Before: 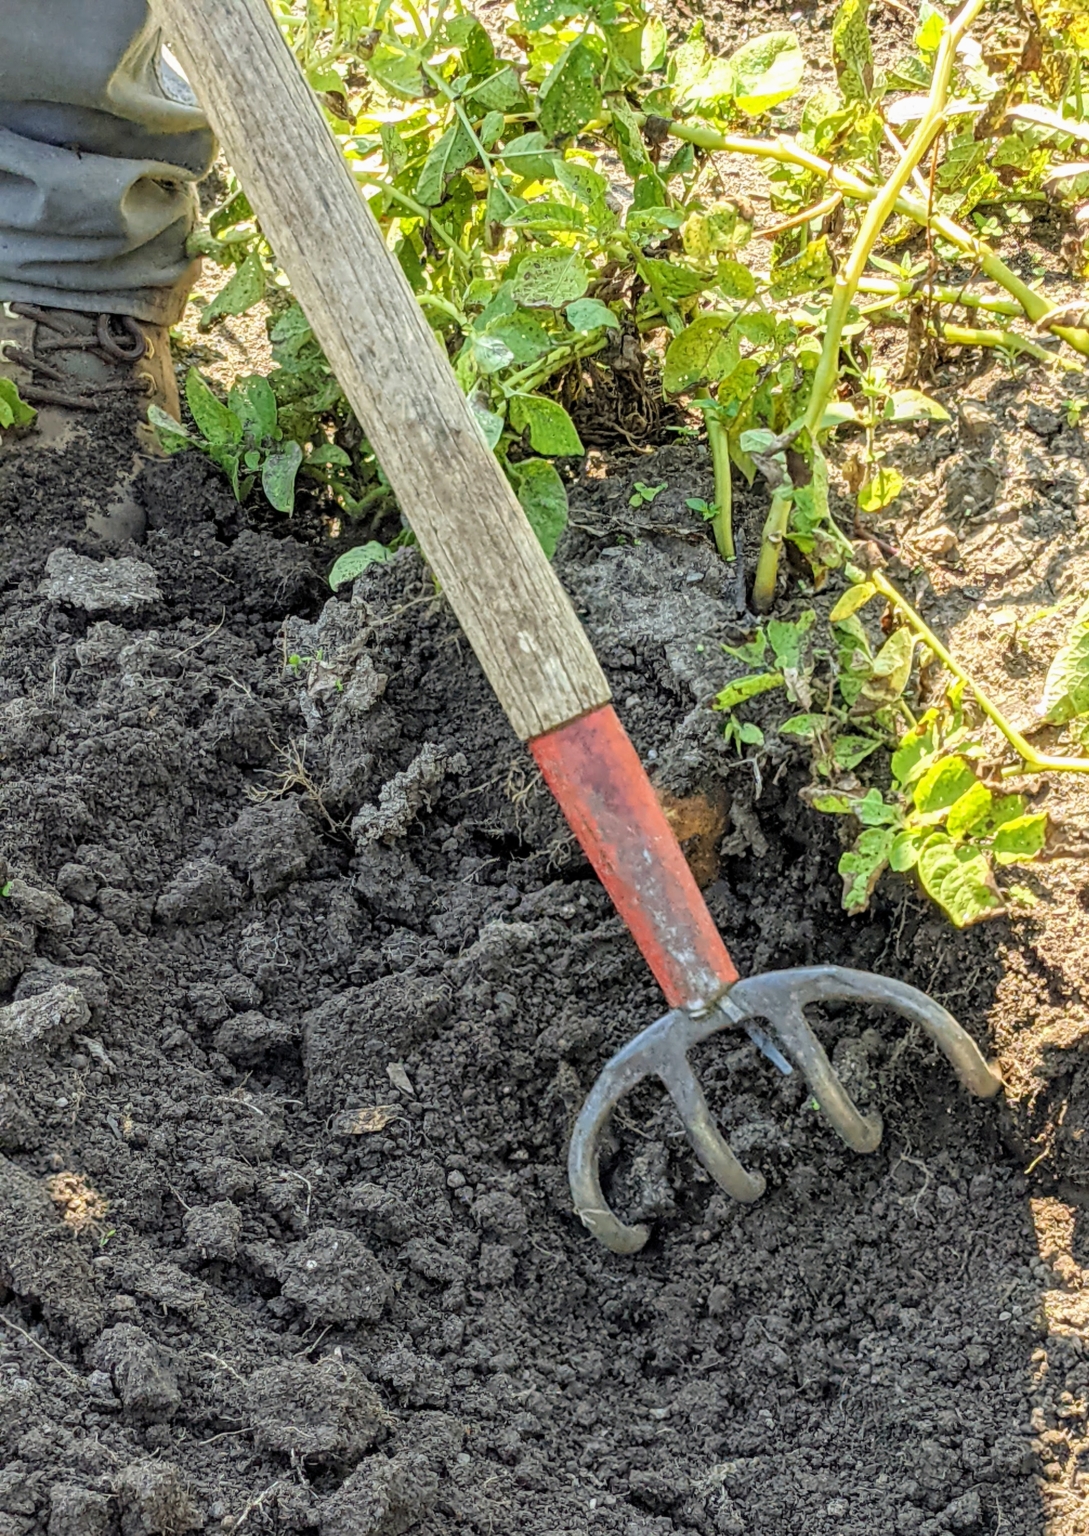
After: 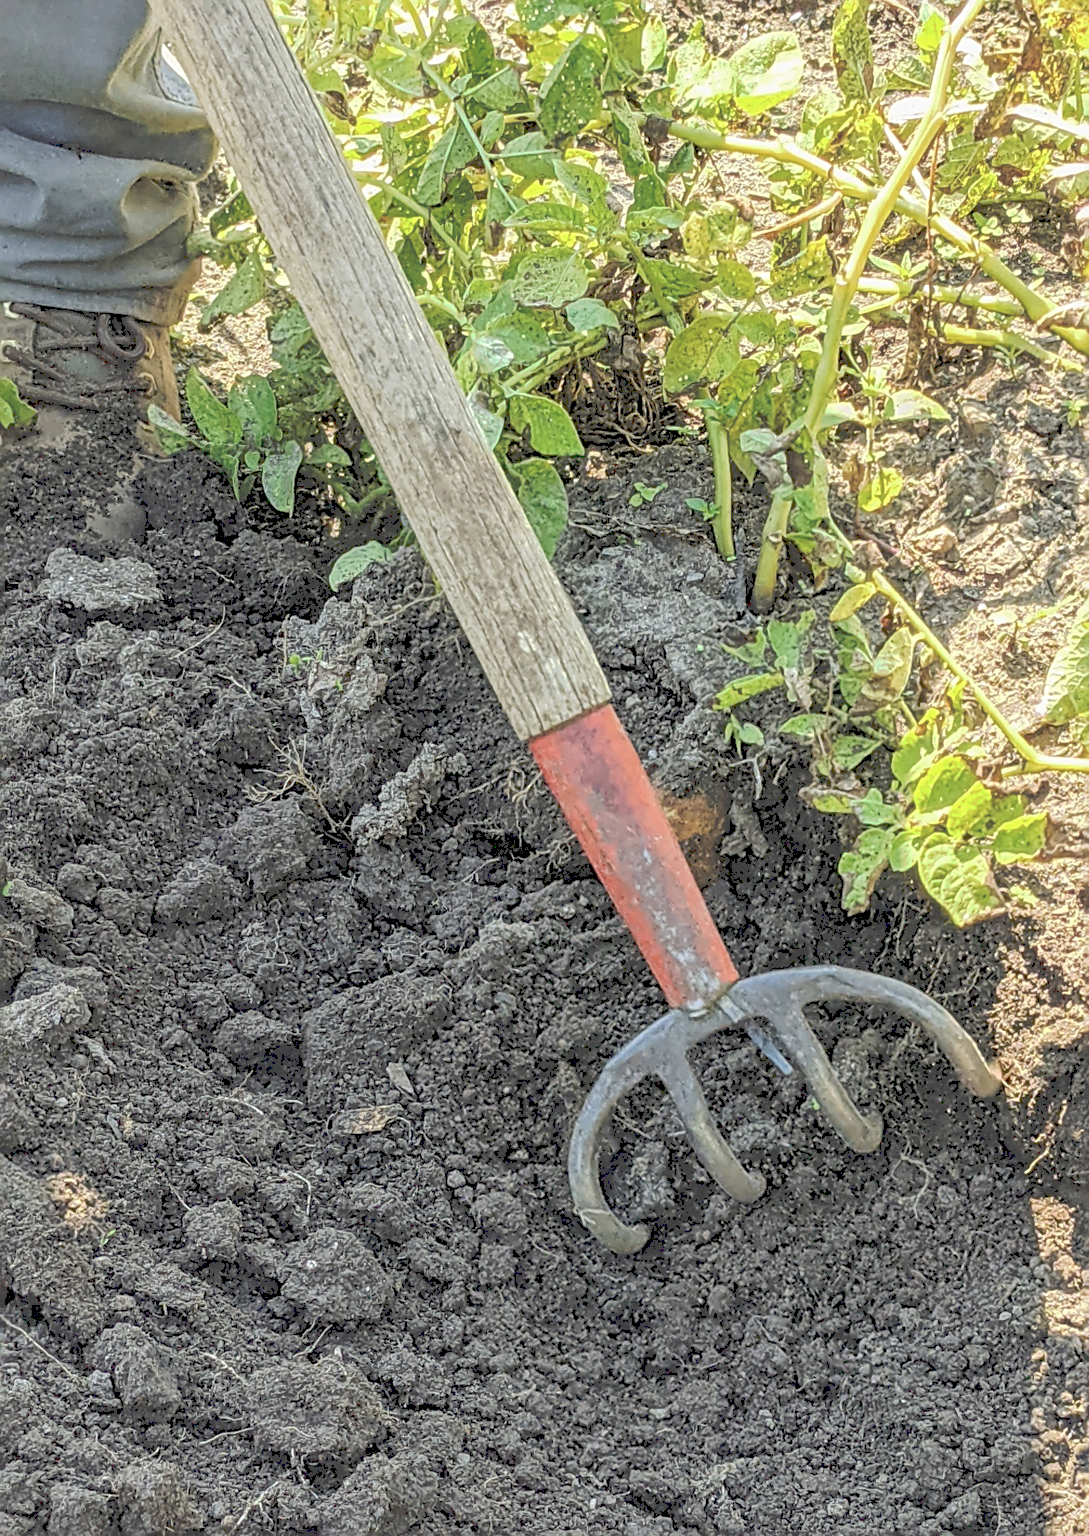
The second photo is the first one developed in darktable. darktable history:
tone curve: curves: ch0 [(0, 0) (0.003, 0.264) (0.011, 0.264) (0.025, 0.265) (0.044, 0.269) (0.069, 0.273) (0.1, 0.28) (0.136, 0.292) (0.177, 0.309) (0.224, 0.336) (0.277, 0.371) (0.335, 0.412) (0.399, 0.469) (0.468, 0.533) (0.543, 0.595) (0.623, 0.66) (0.709, 0.73) (0.801, 0.8) (0.898, 0.854) (1, 1)], preserve colors none
sharpen: on, module defaults
